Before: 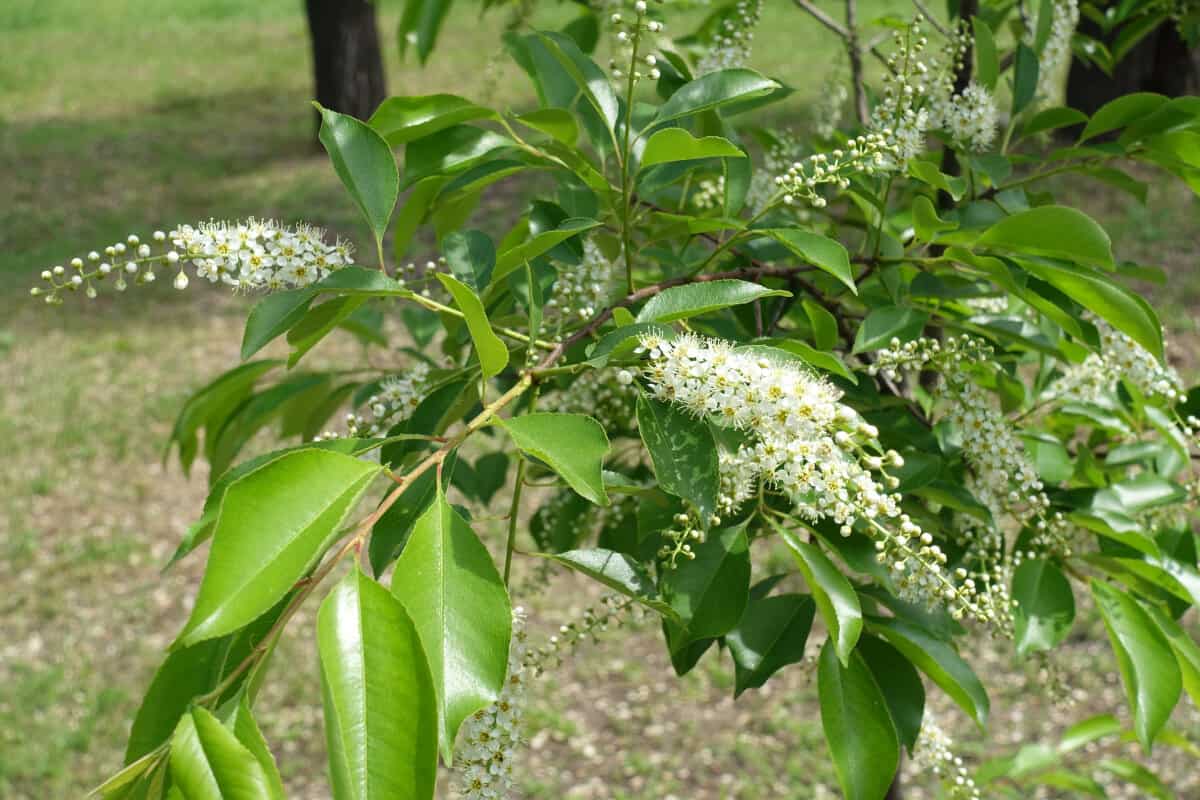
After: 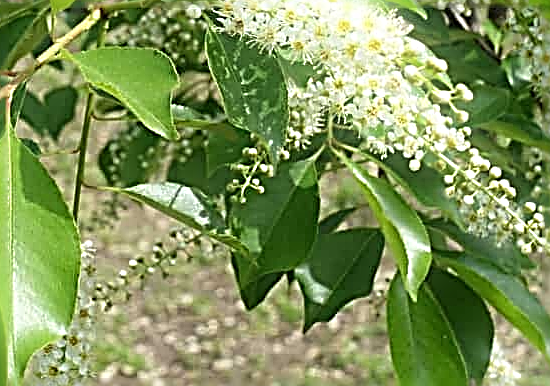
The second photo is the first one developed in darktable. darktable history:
sharpen: radius 3.158, amount 1.731
crop: left 35.976%, top 45.819%, right 18.162%, bottom 5.807%
bloom: size 5%, threshold 95%, strength 15%
